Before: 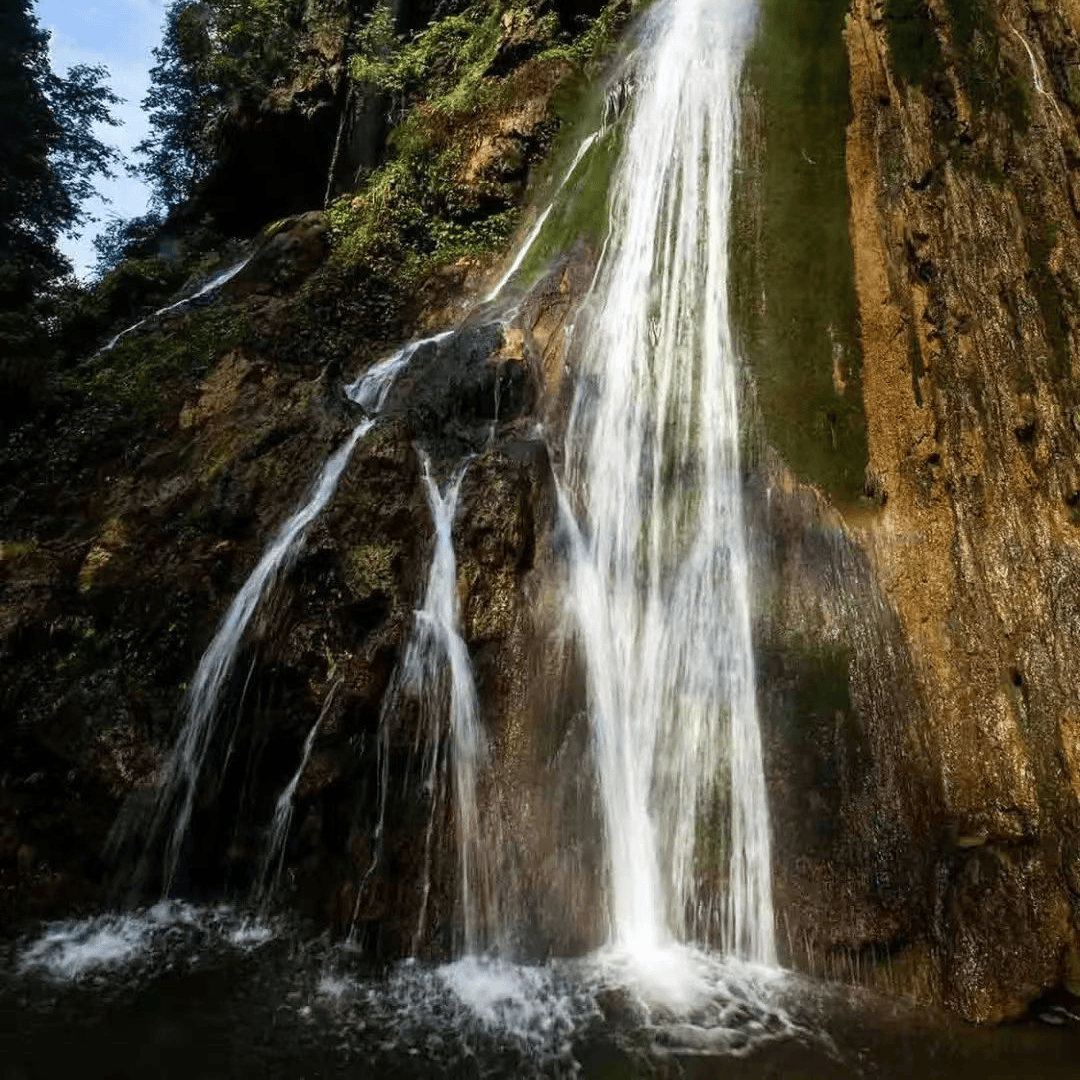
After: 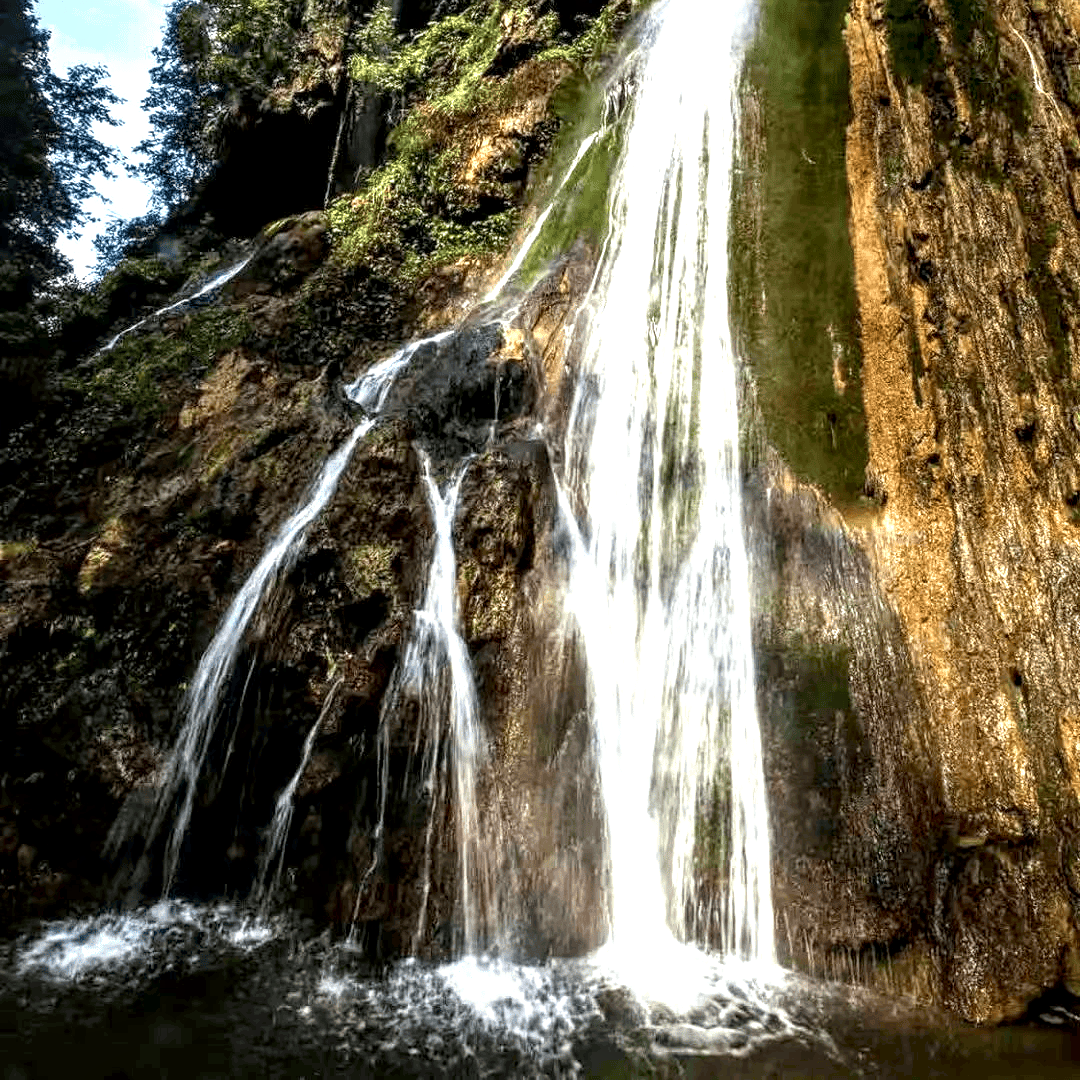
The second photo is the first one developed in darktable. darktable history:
local contrast: detail 150%
exposure: black level correction 0.001, exposure 1 EV, compensate exposure bias true, compensate highlight preservation false
